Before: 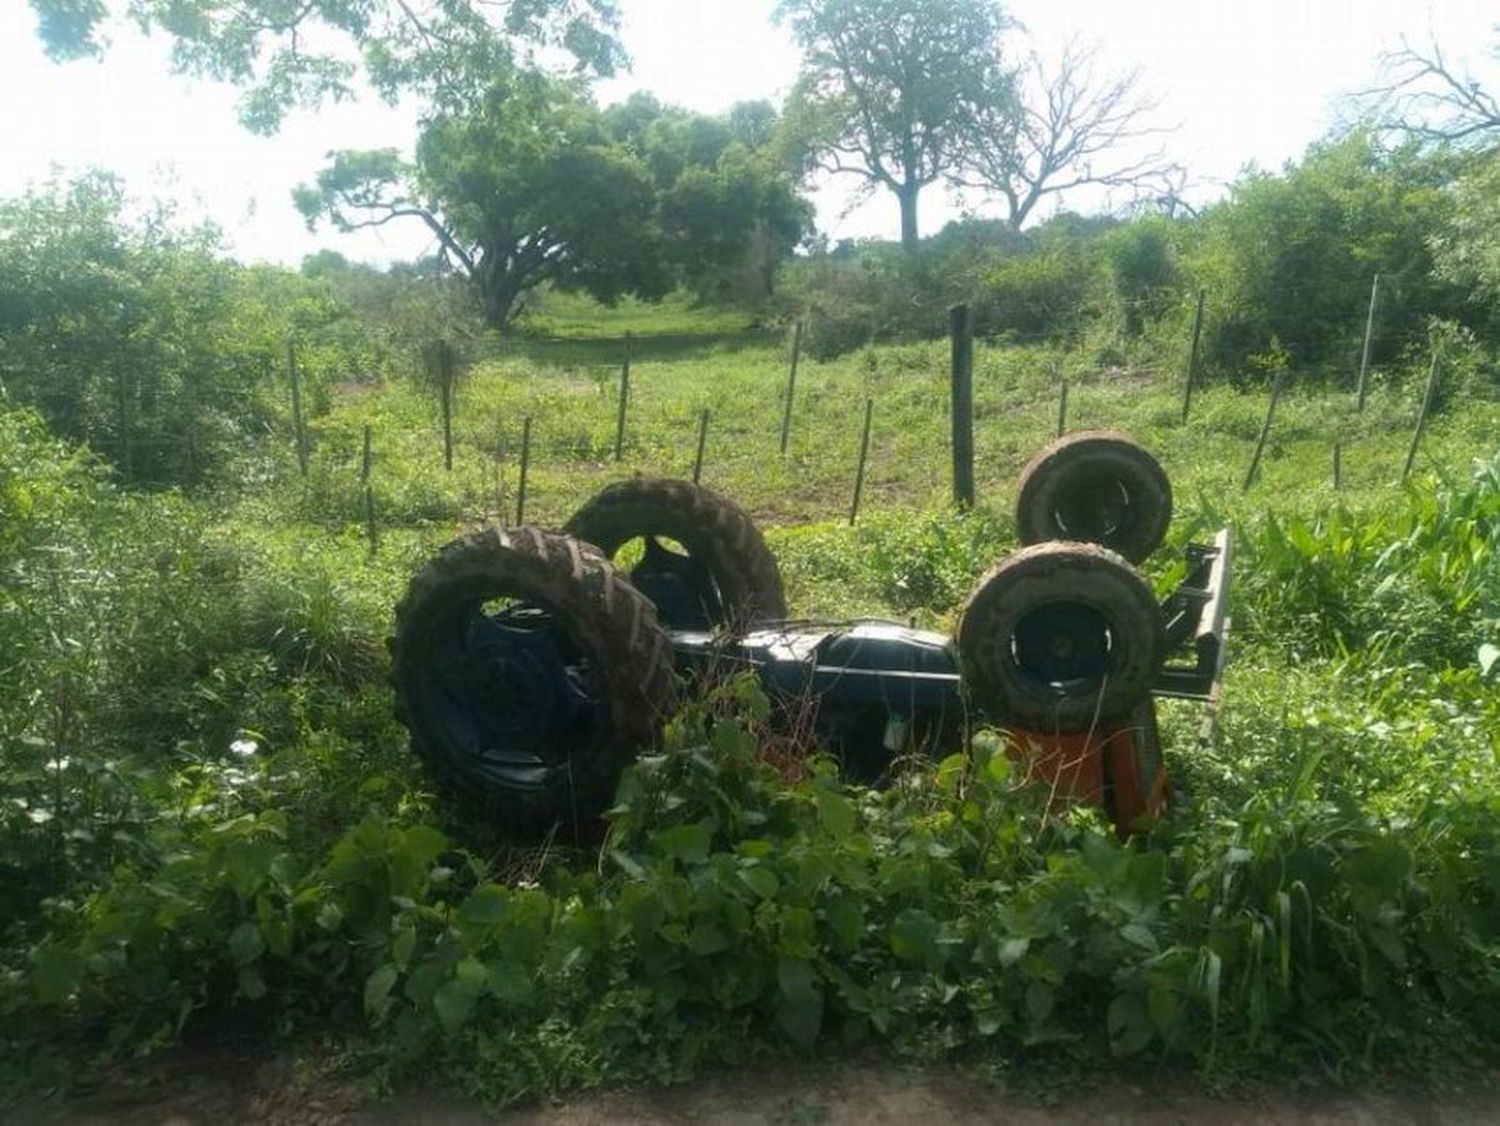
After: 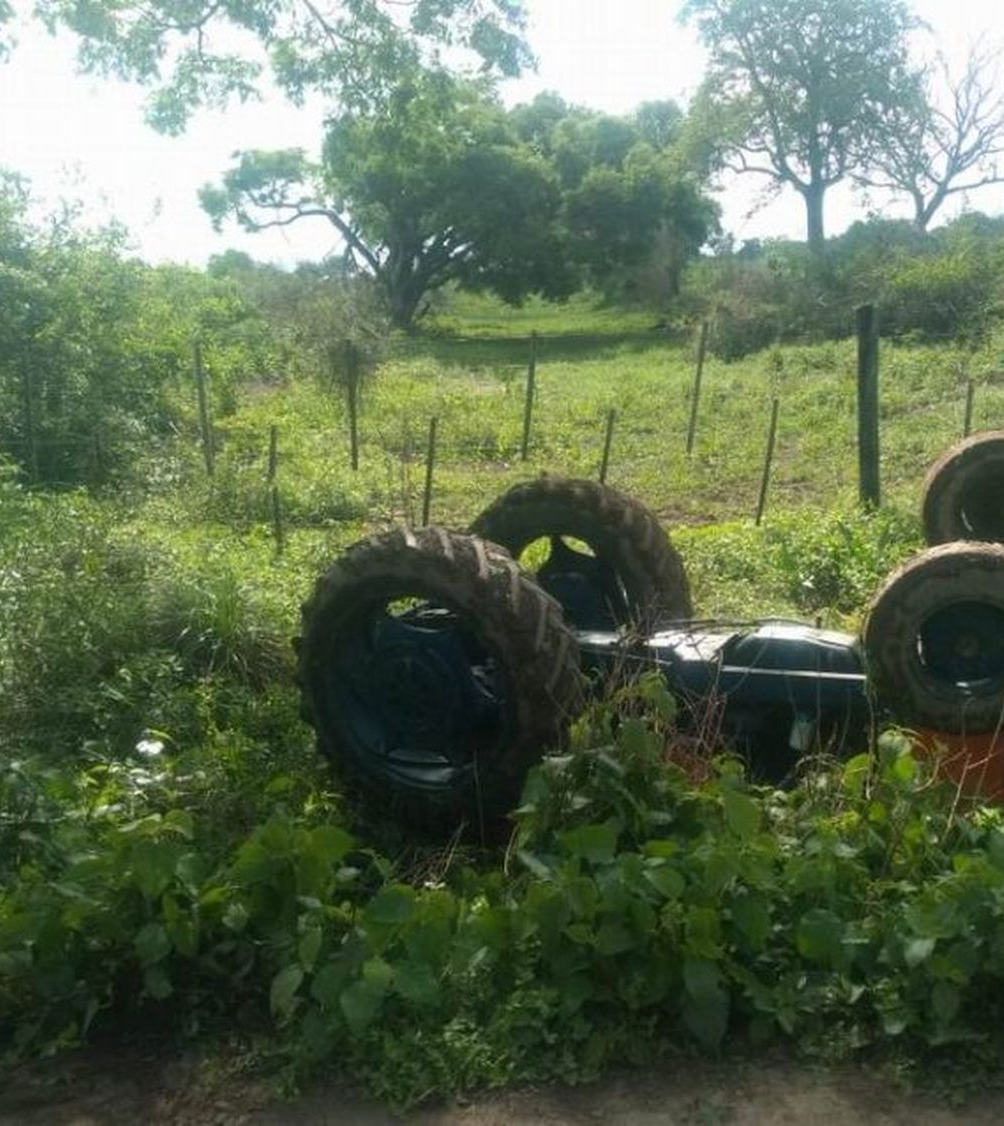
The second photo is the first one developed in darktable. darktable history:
crop and rotate: left 6.325%, right 26.698%
